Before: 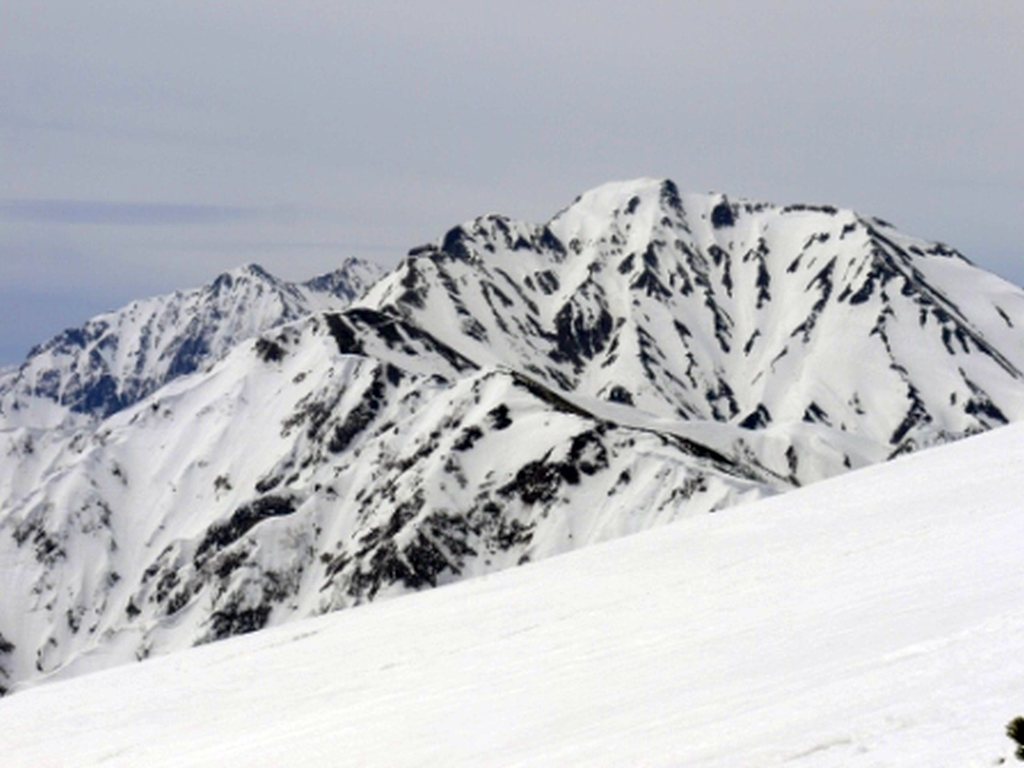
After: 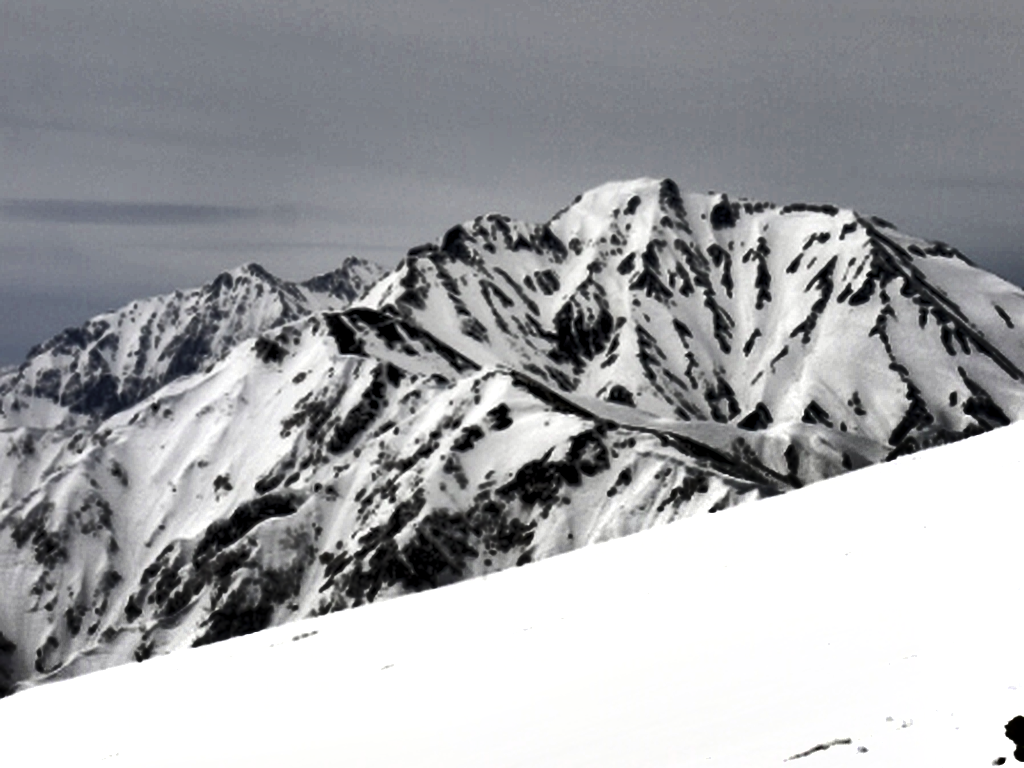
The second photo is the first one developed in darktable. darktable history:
color correction: highlights b* -0.037, saturation 0.499
shadows and highlights: shadows 18.47, highlights -83.55, soften with gaussian
levels: levels [0.062, 0.494, 0.925]
